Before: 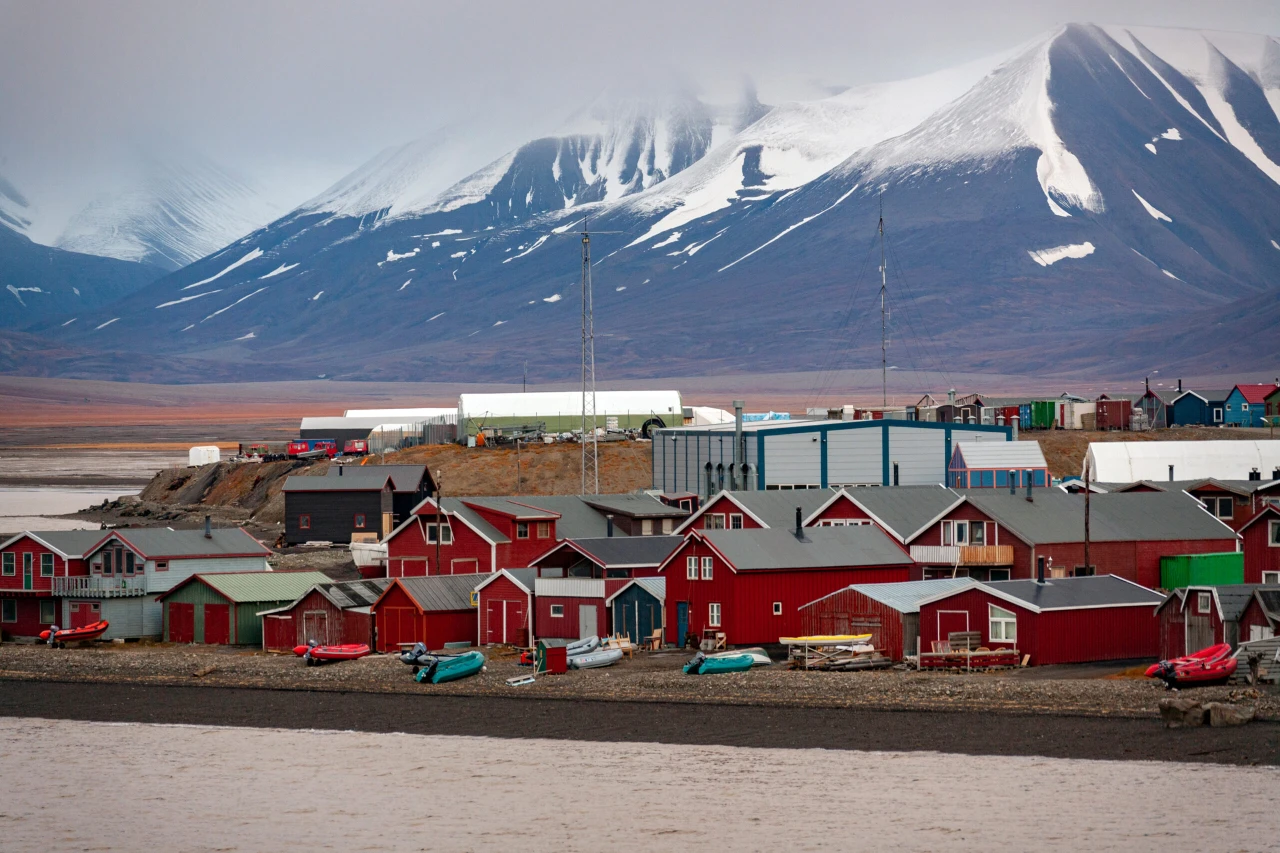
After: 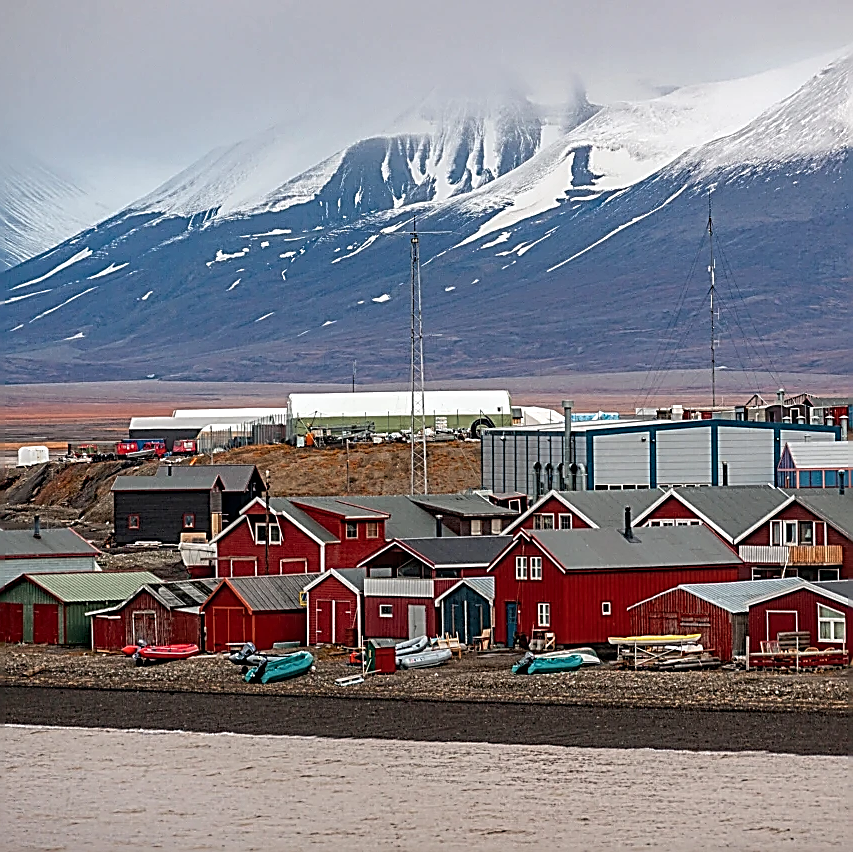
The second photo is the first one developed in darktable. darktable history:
local contrast: on, module defaults
crop and rotate: left 13.417%, right 19.926%
sharpen: amount 1.997
